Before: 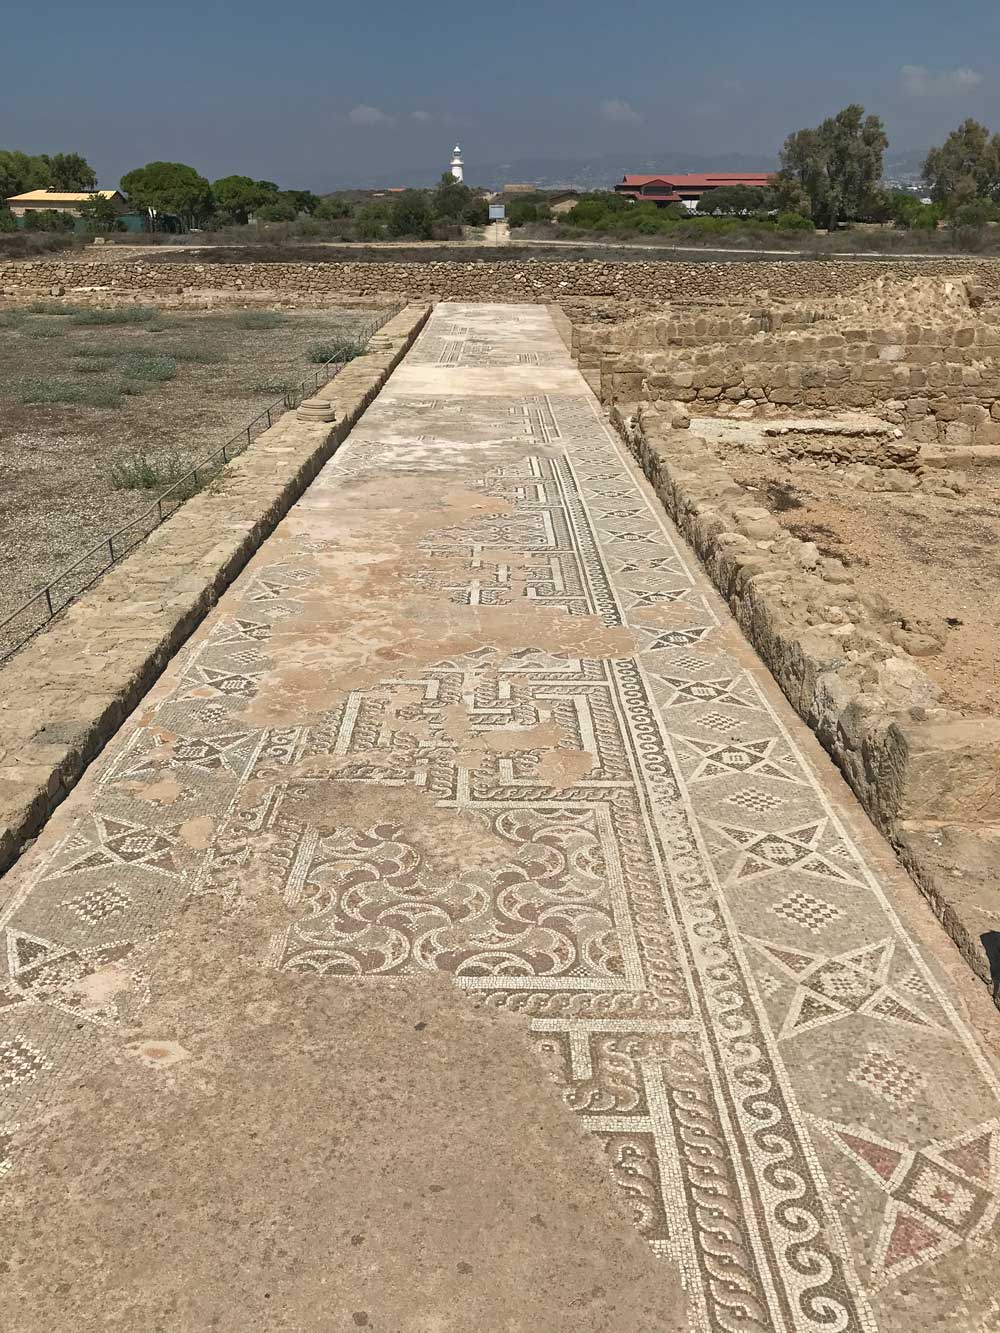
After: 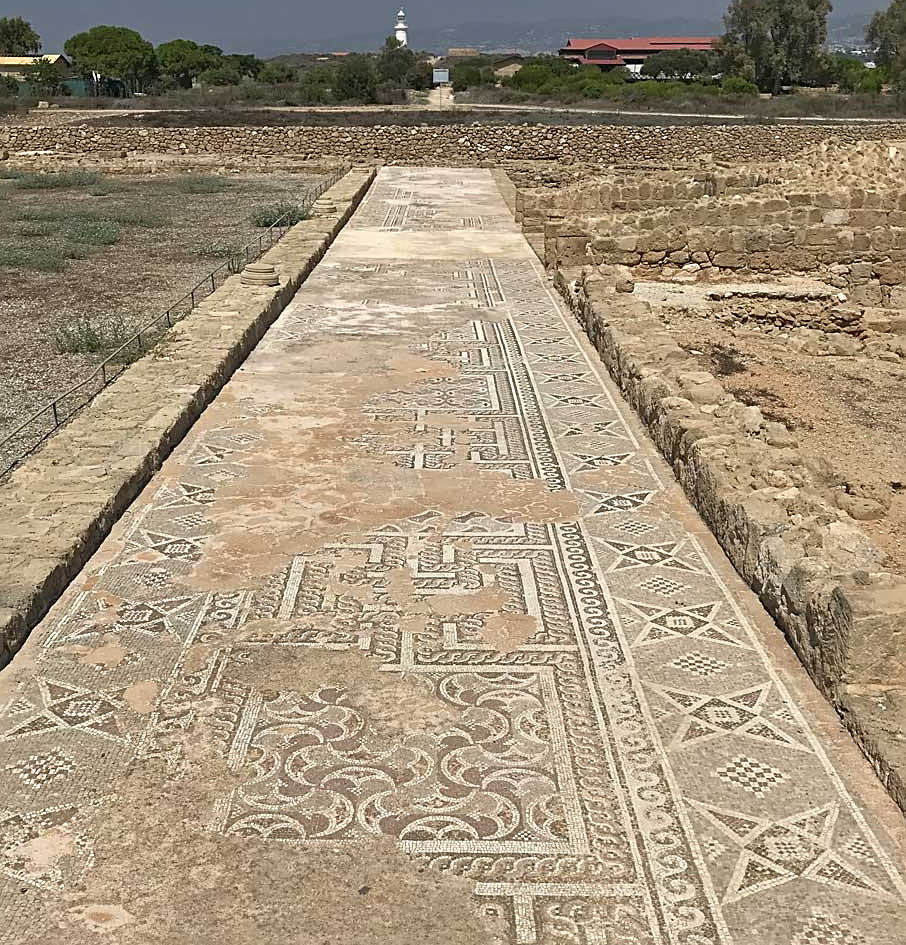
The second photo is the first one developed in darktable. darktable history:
crop: left 5.676%, top 10.23%, right 3.625%, bottom 18.872%
sharpen: on, module defaults
